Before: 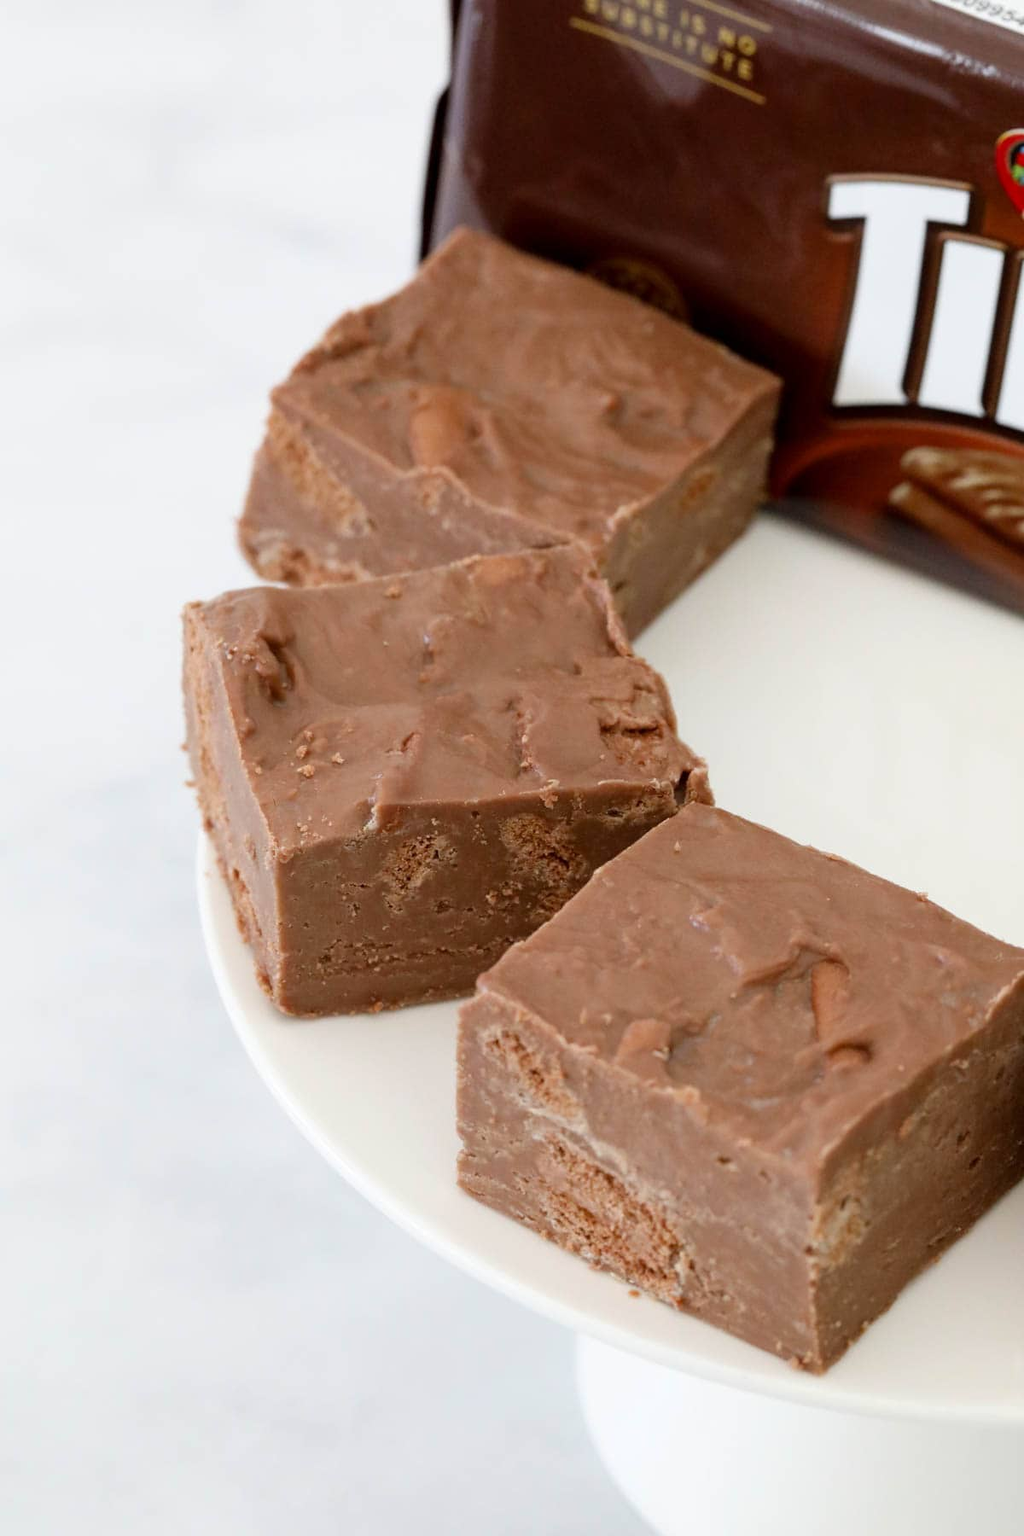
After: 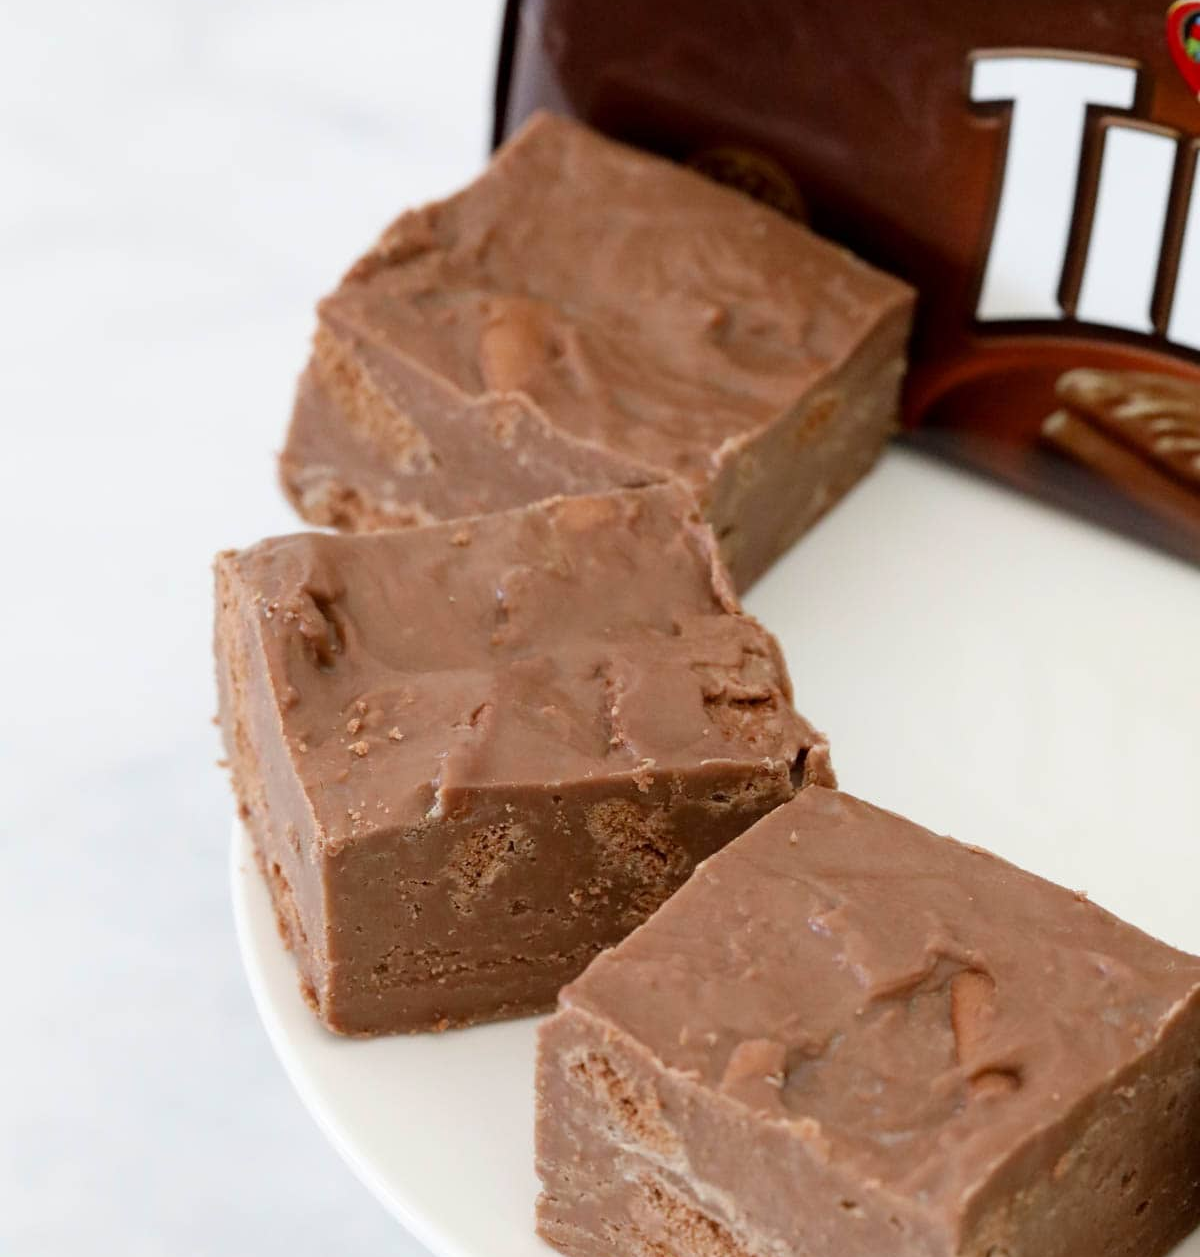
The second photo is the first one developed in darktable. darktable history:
crop and rotate: top 8.641%, bottom 21.515%
